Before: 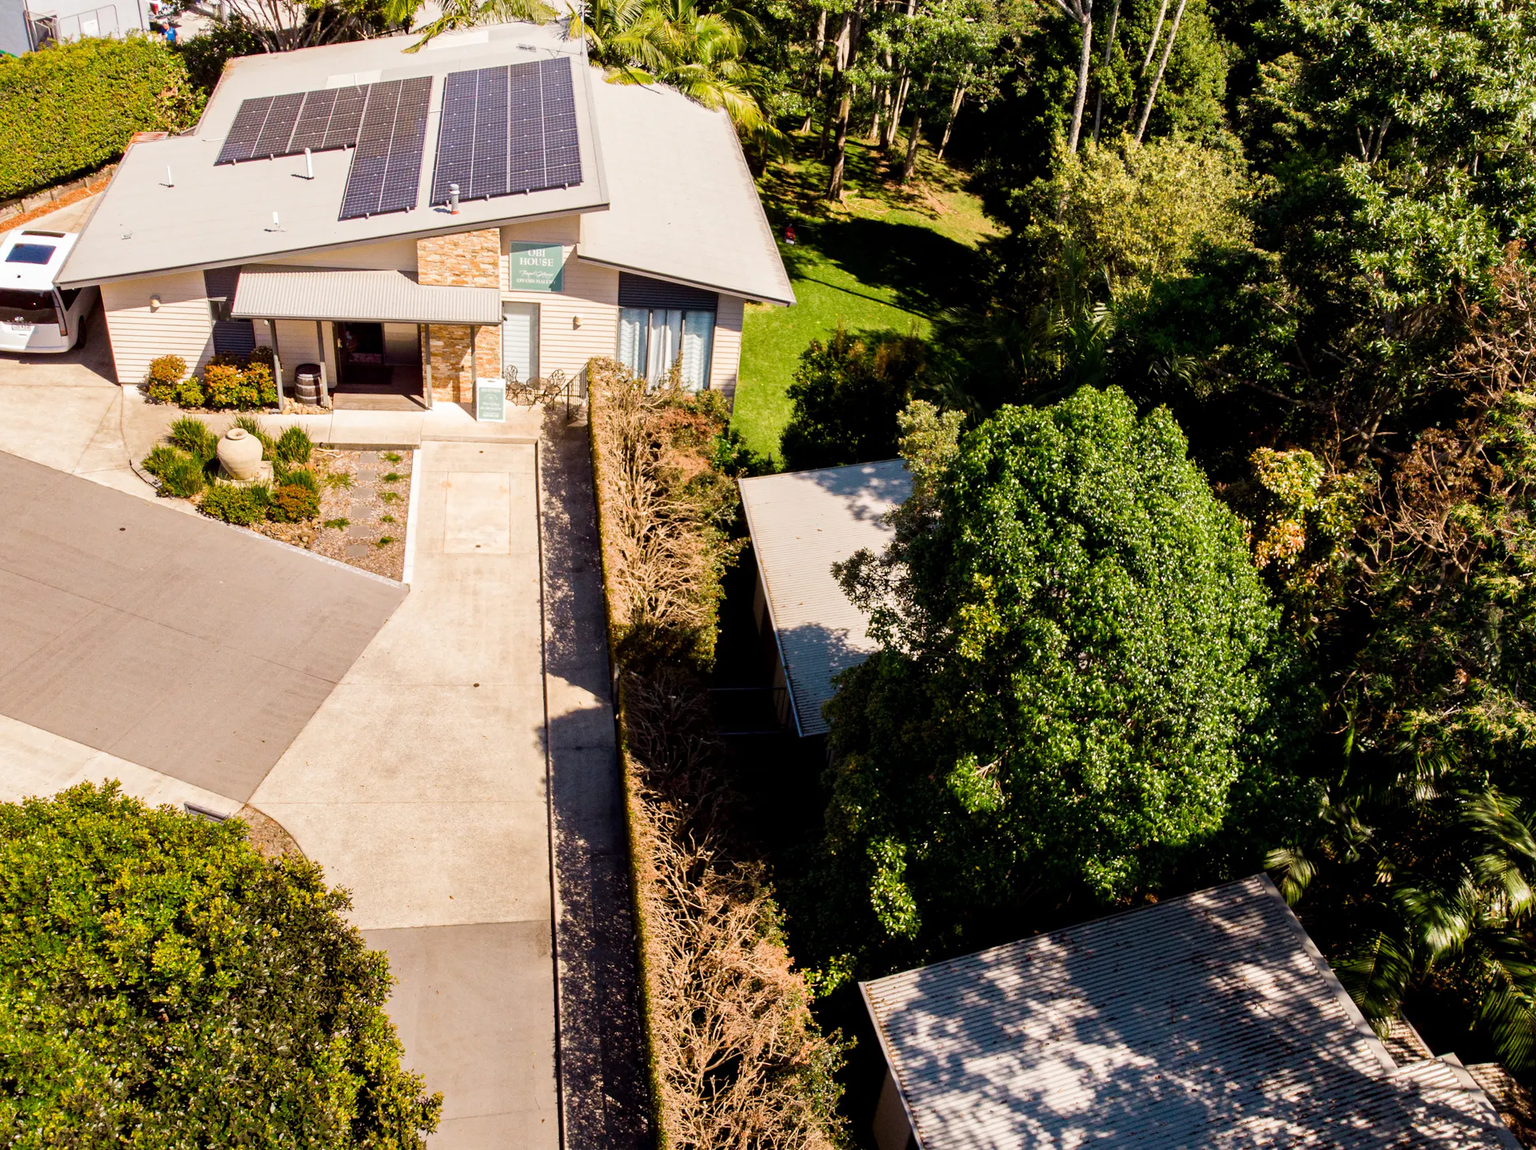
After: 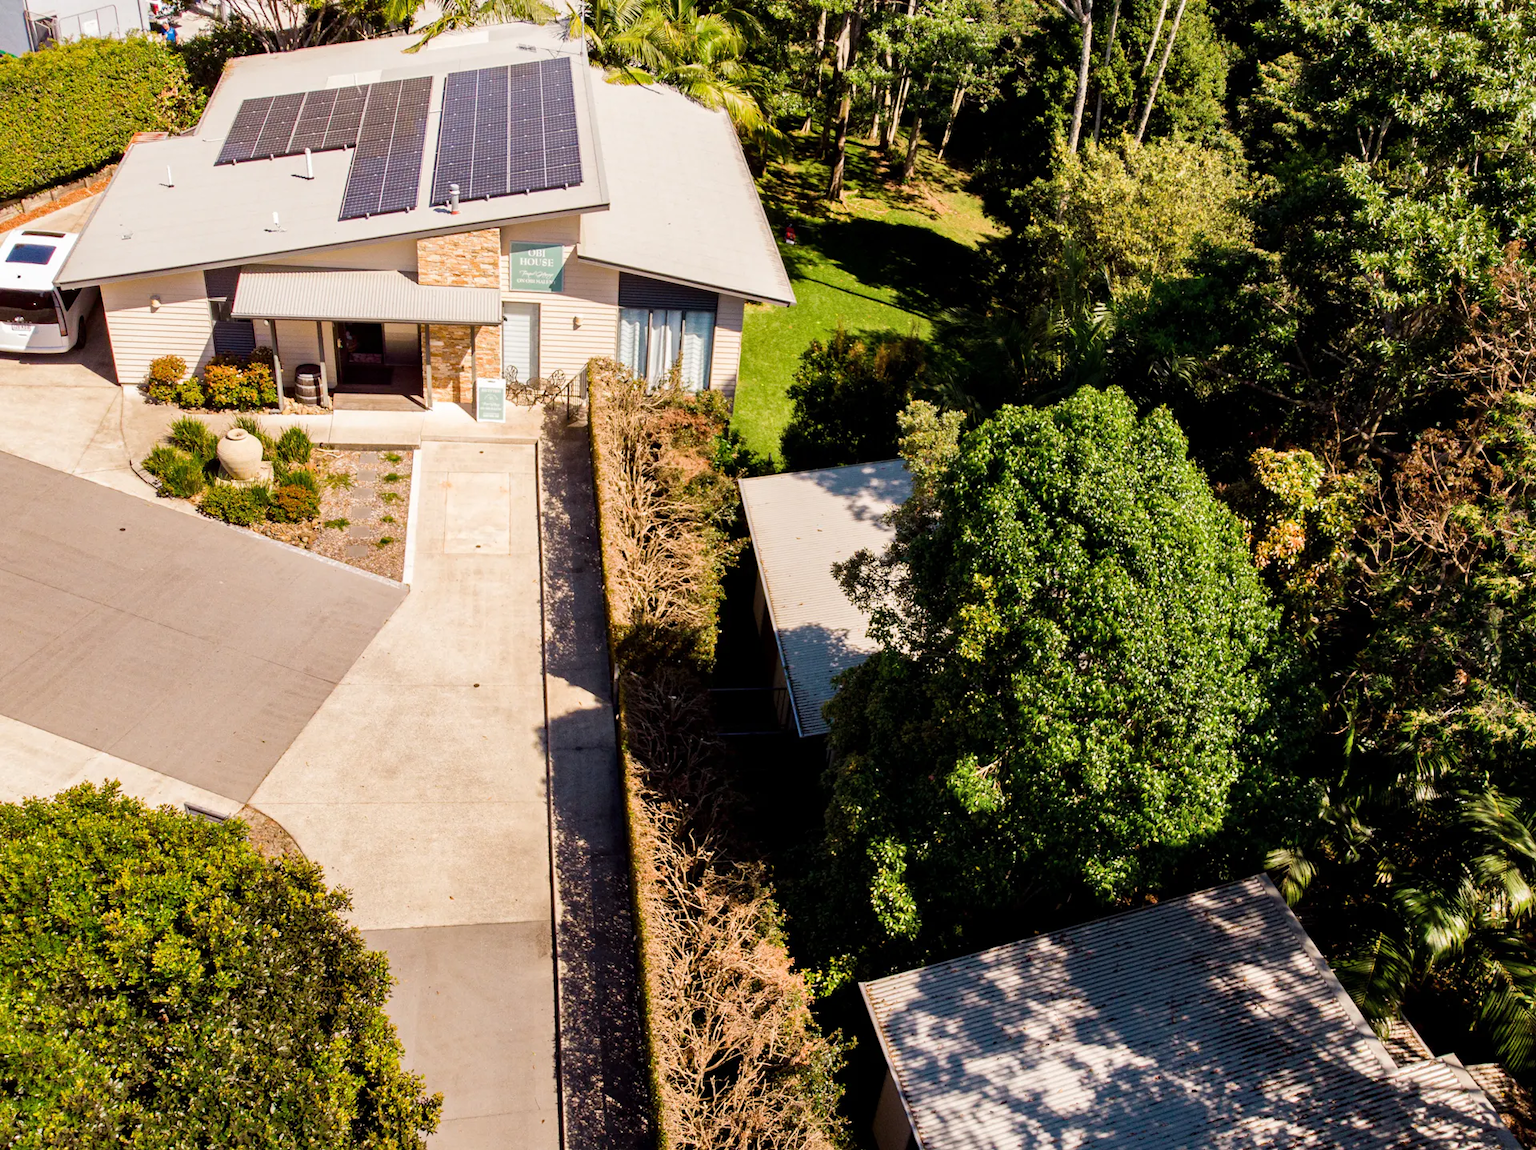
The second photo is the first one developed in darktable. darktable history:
shadows and highlights: shadows 30.81, highlights 1.58, soften with gaussian
